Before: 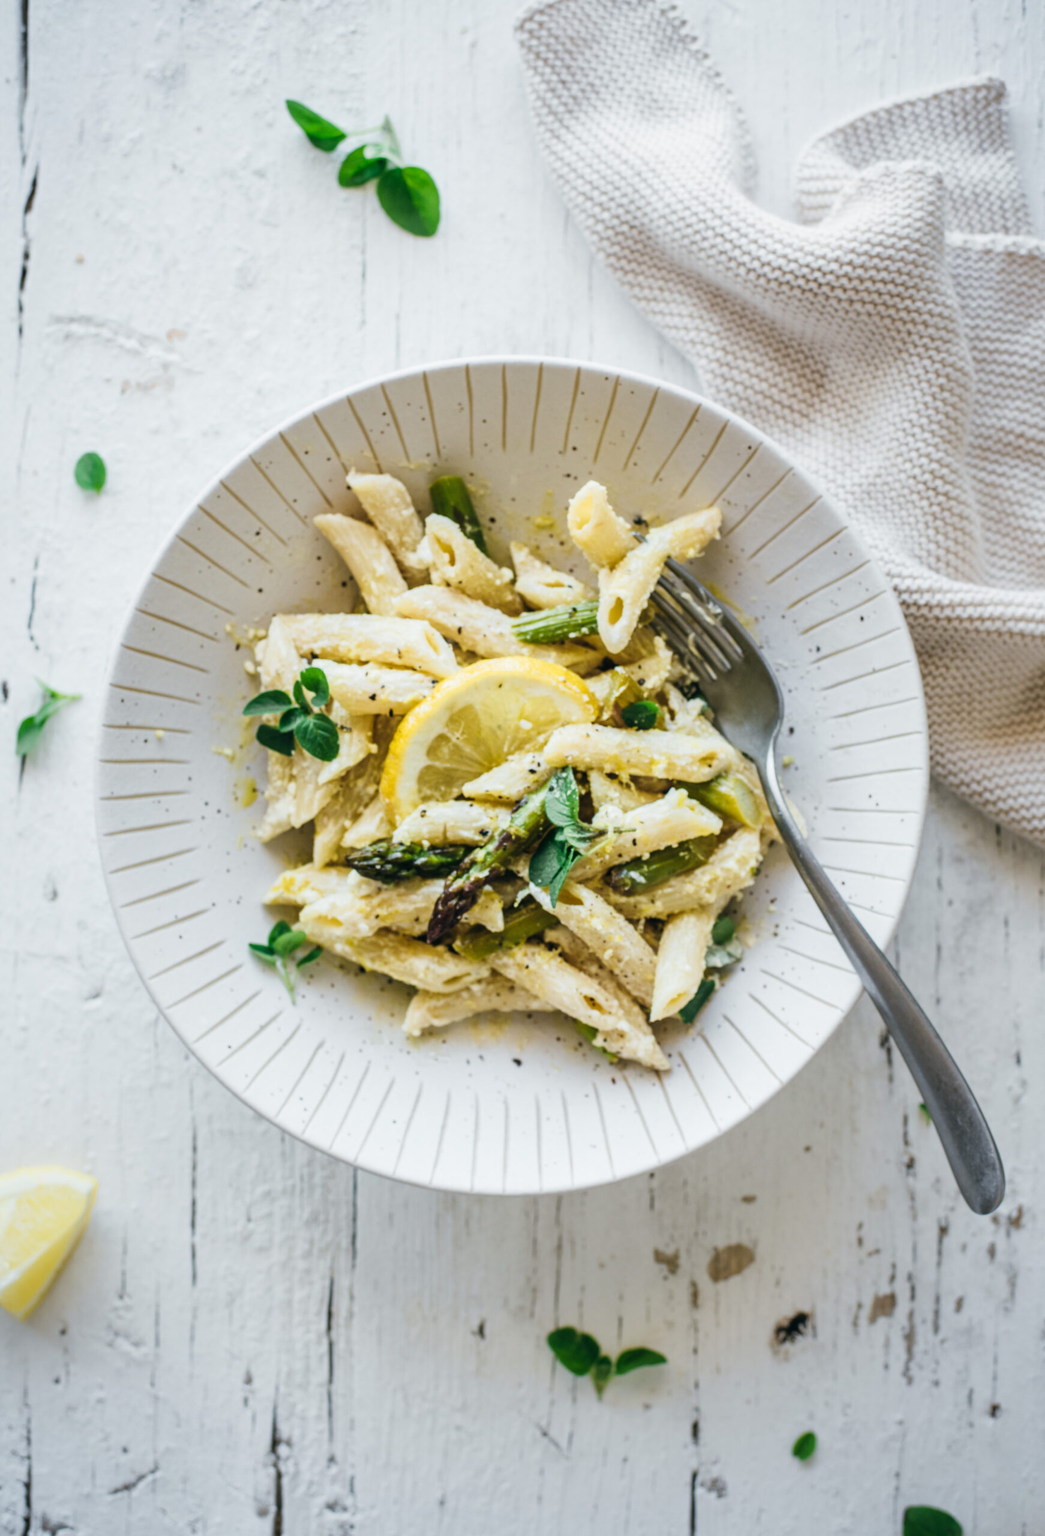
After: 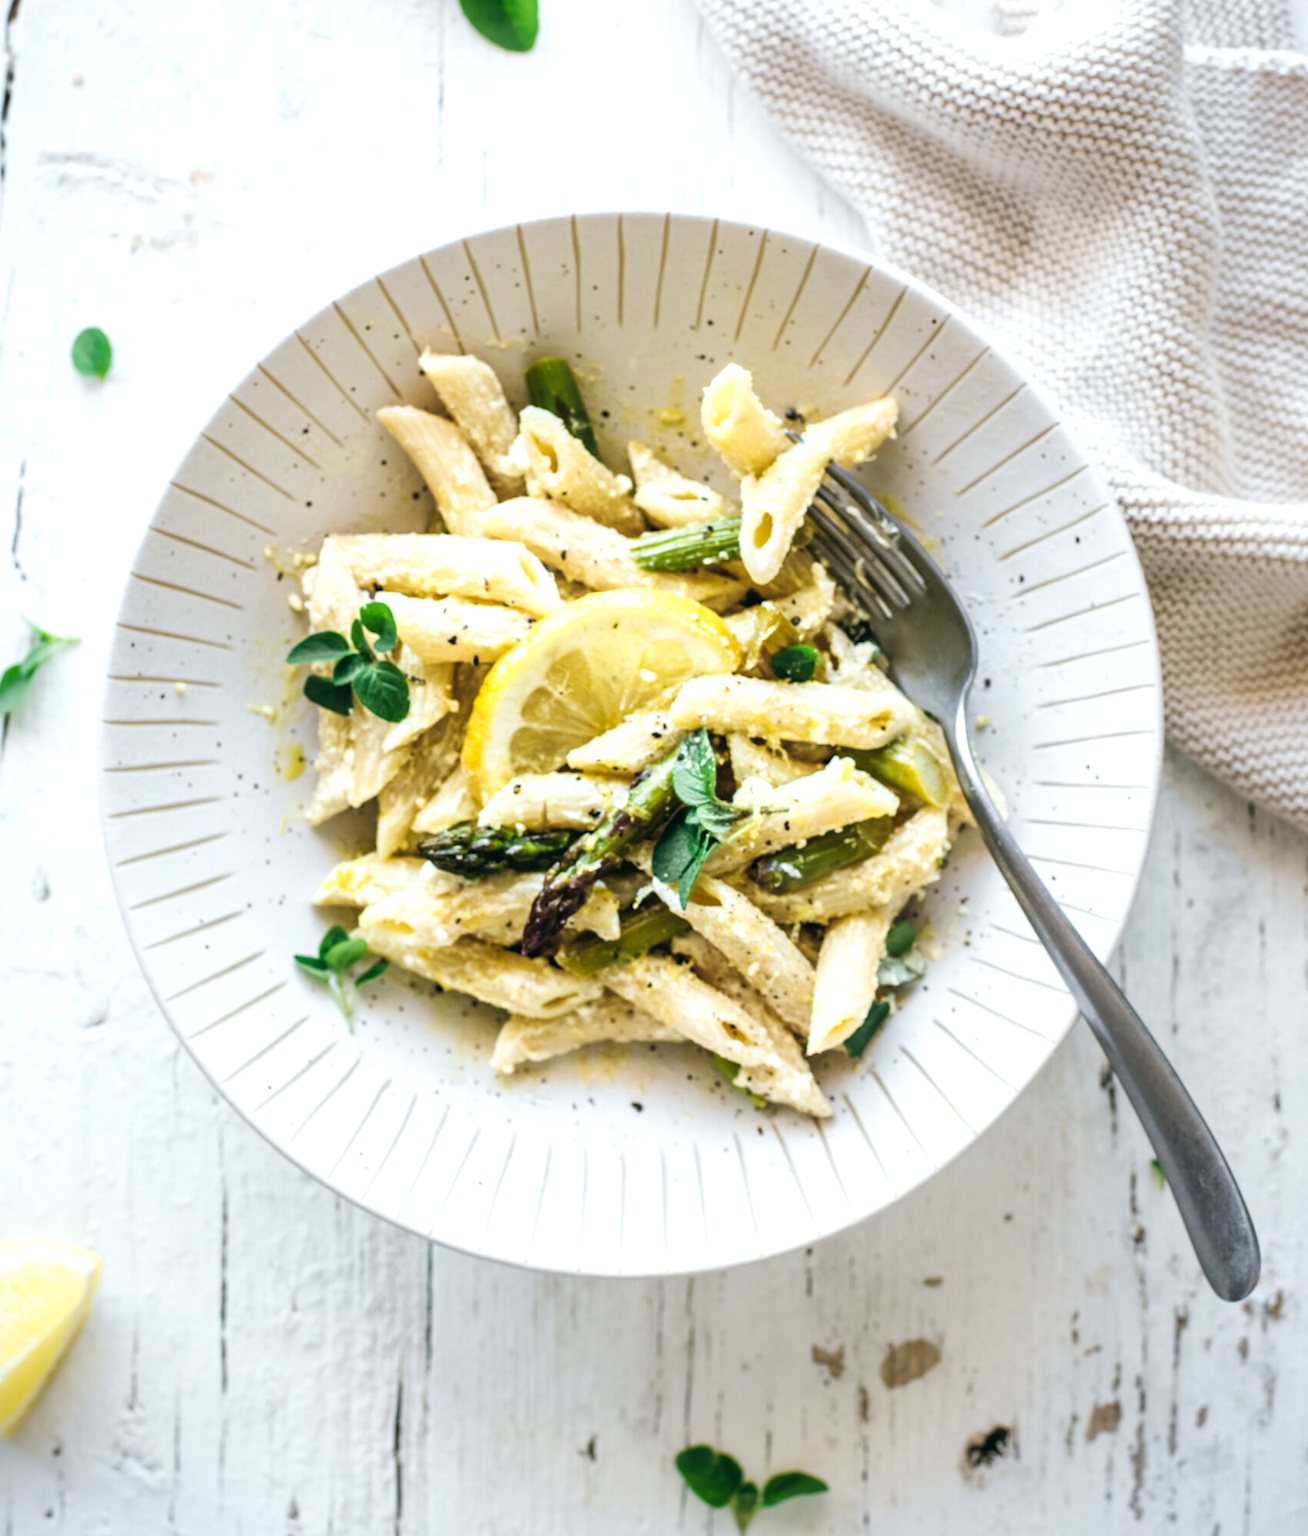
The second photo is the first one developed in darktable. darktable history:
tone equalizer: -8 EV -0.404 EV, -7 EV -0.395 EV, -6 EV -0.323 EV, -5 EV -0.229 EV, -3 EV 0.221 EV, -2 EV 0.309 EV, -1 EV 0.388 EV, +0 EV 0.441 EV
crop and rotate: left 1.828%, top 12.774%, right 0.177%, bottom 8.957%
